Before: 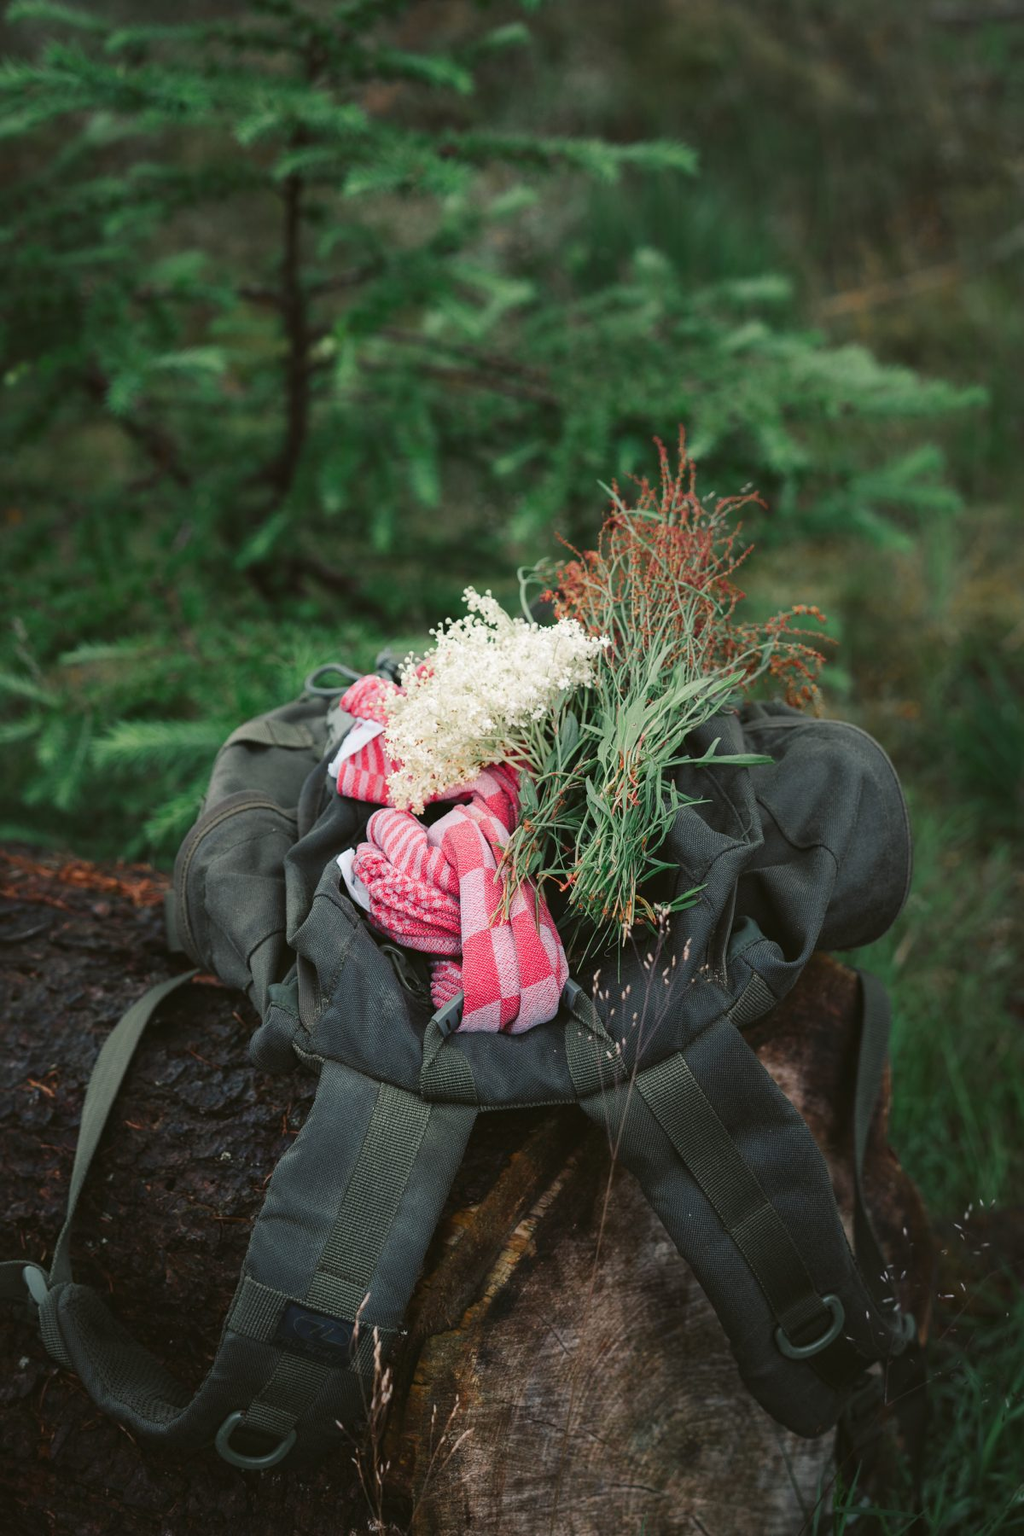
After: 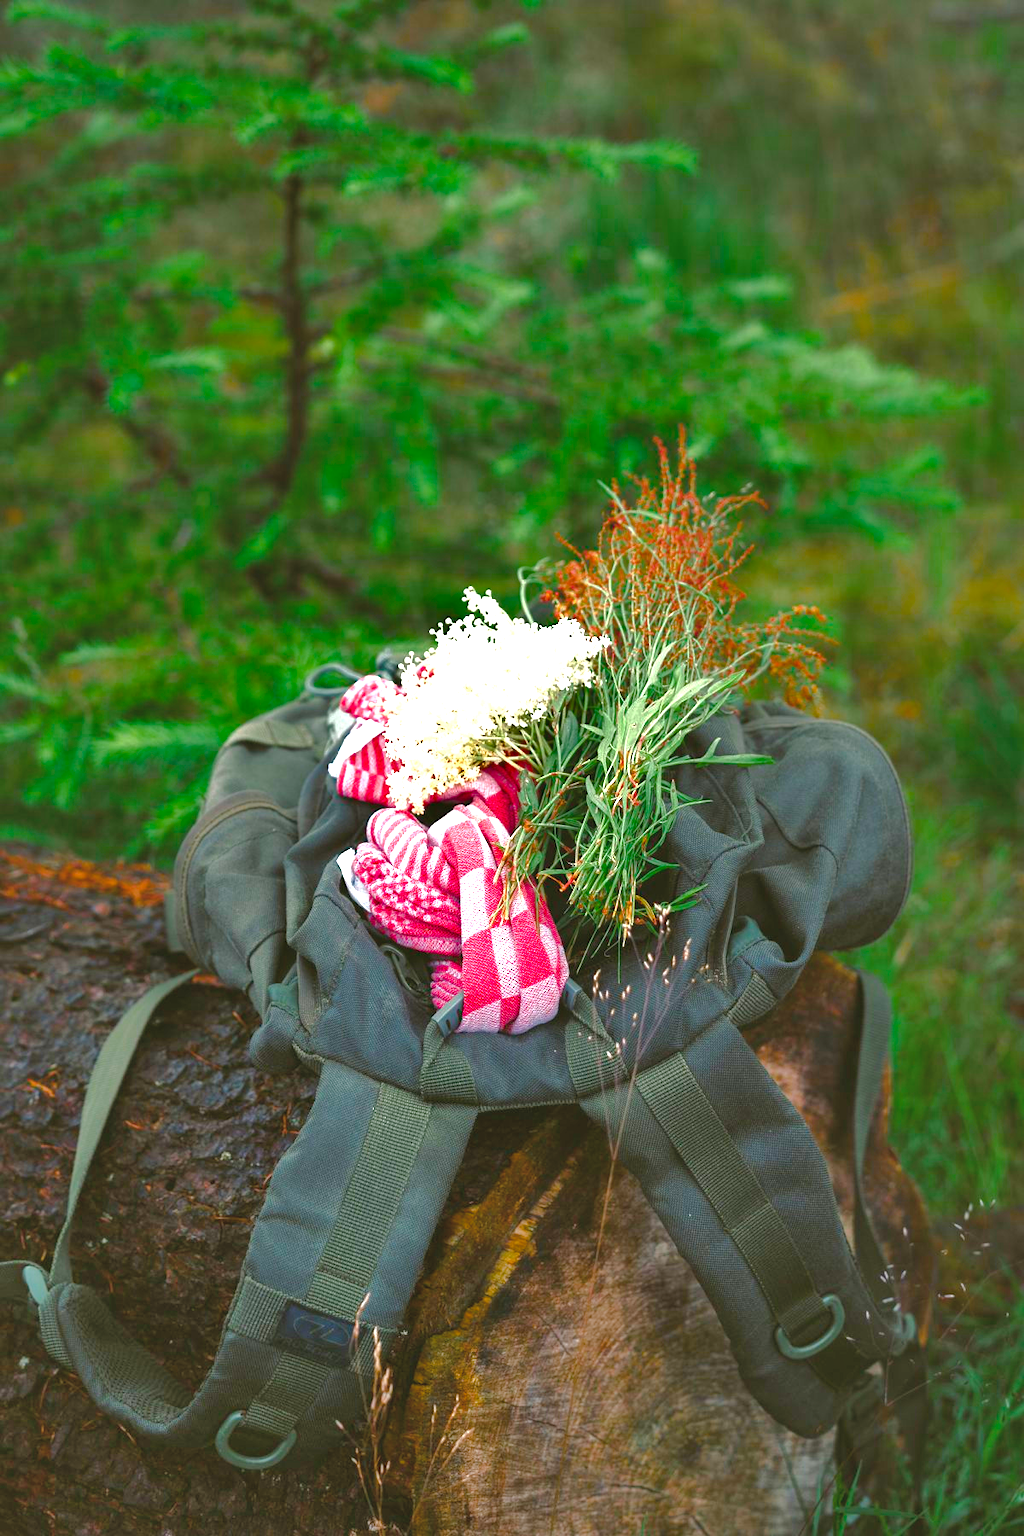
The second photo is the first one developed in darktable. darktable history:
shadows and highlights: soften with gaussian
contrast brightness saturation: brightness 0.15
base curve: curves: ch0 [(0, 0) (0.841, 0.609) (1, 1)]
exposure: black level correction 0, exposure 0.7 EV, compensate exposure bias true, compensate highlight preservation false
color balance rgb: linear chroma grading › shadows 10%, linear chroma grading › highlights 10%, linear chroma grading › global chroma 15%, linear chroma grading › mid-tones 15%, perceptual saturation grading › global saturation 40%, perceptual saturation grading › highlights -25%, perceptual saturation grading › mid-tones 35%, perceptual saturation grading › shadows 35%, perceptual brilliance grading › global brilliance 11.29%, global vibrance 11.29%
